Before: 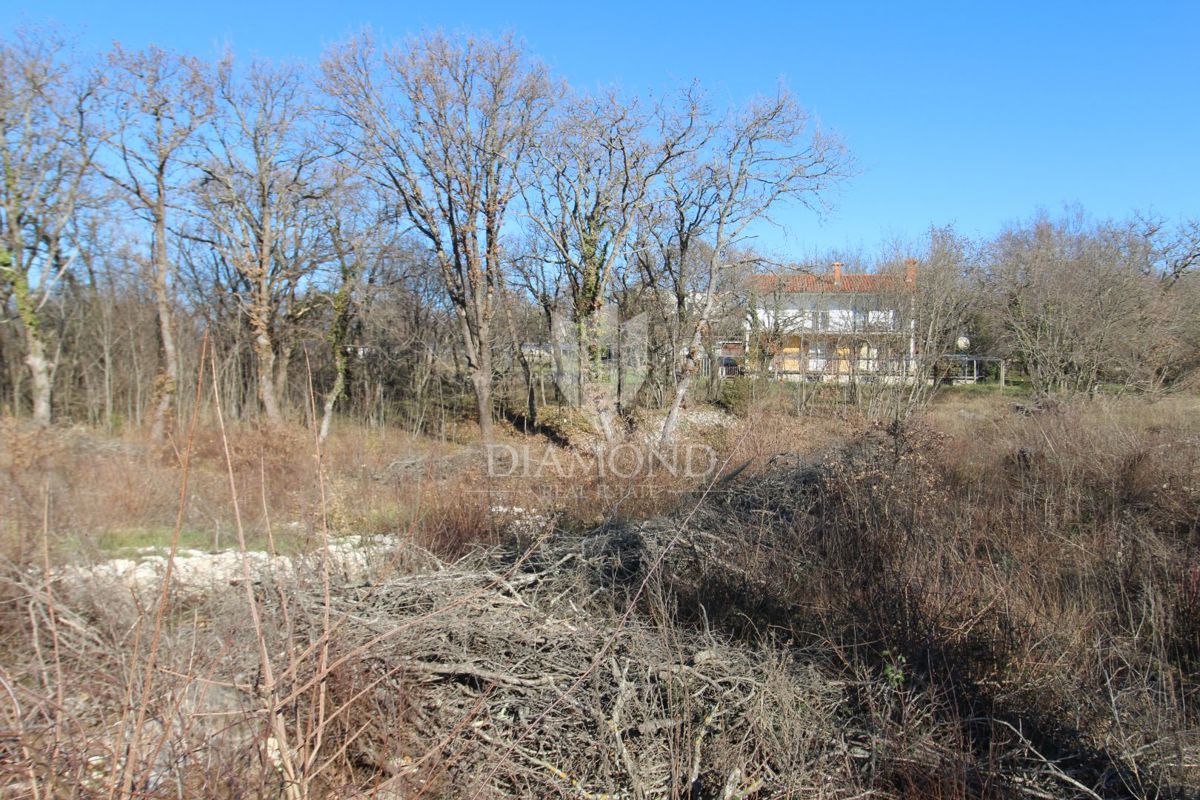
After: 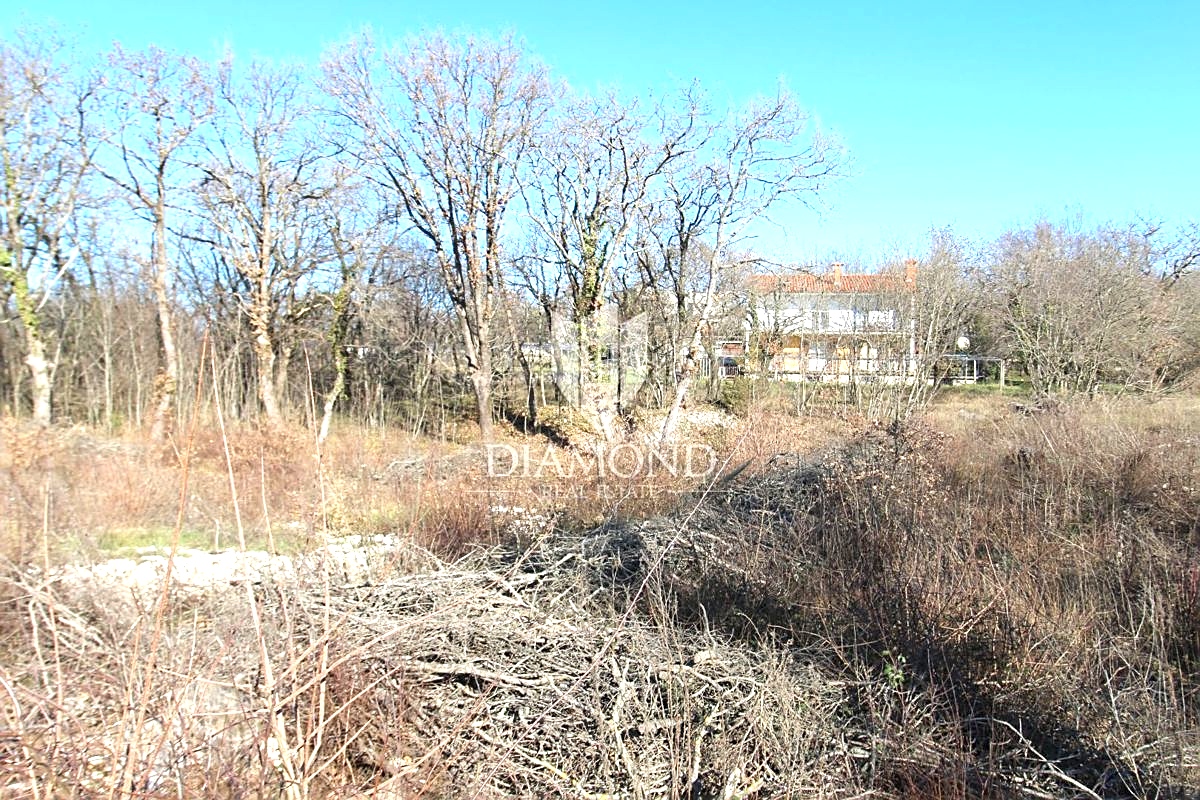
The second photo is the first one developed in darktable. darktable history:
sharpen: on, module defaults
exposure: exposure 1 EV, compensate highlight preservation false
